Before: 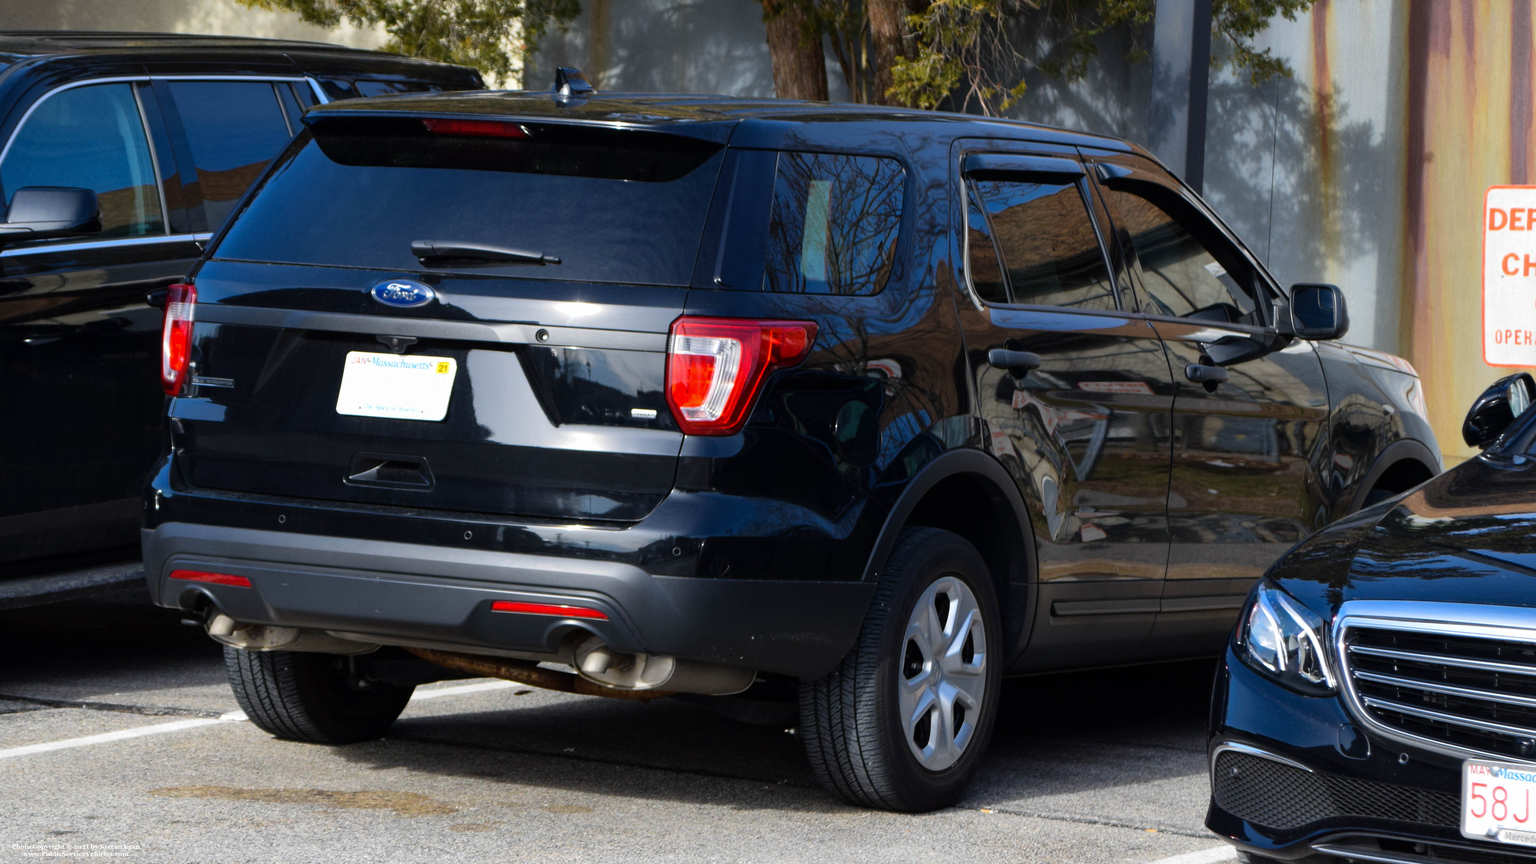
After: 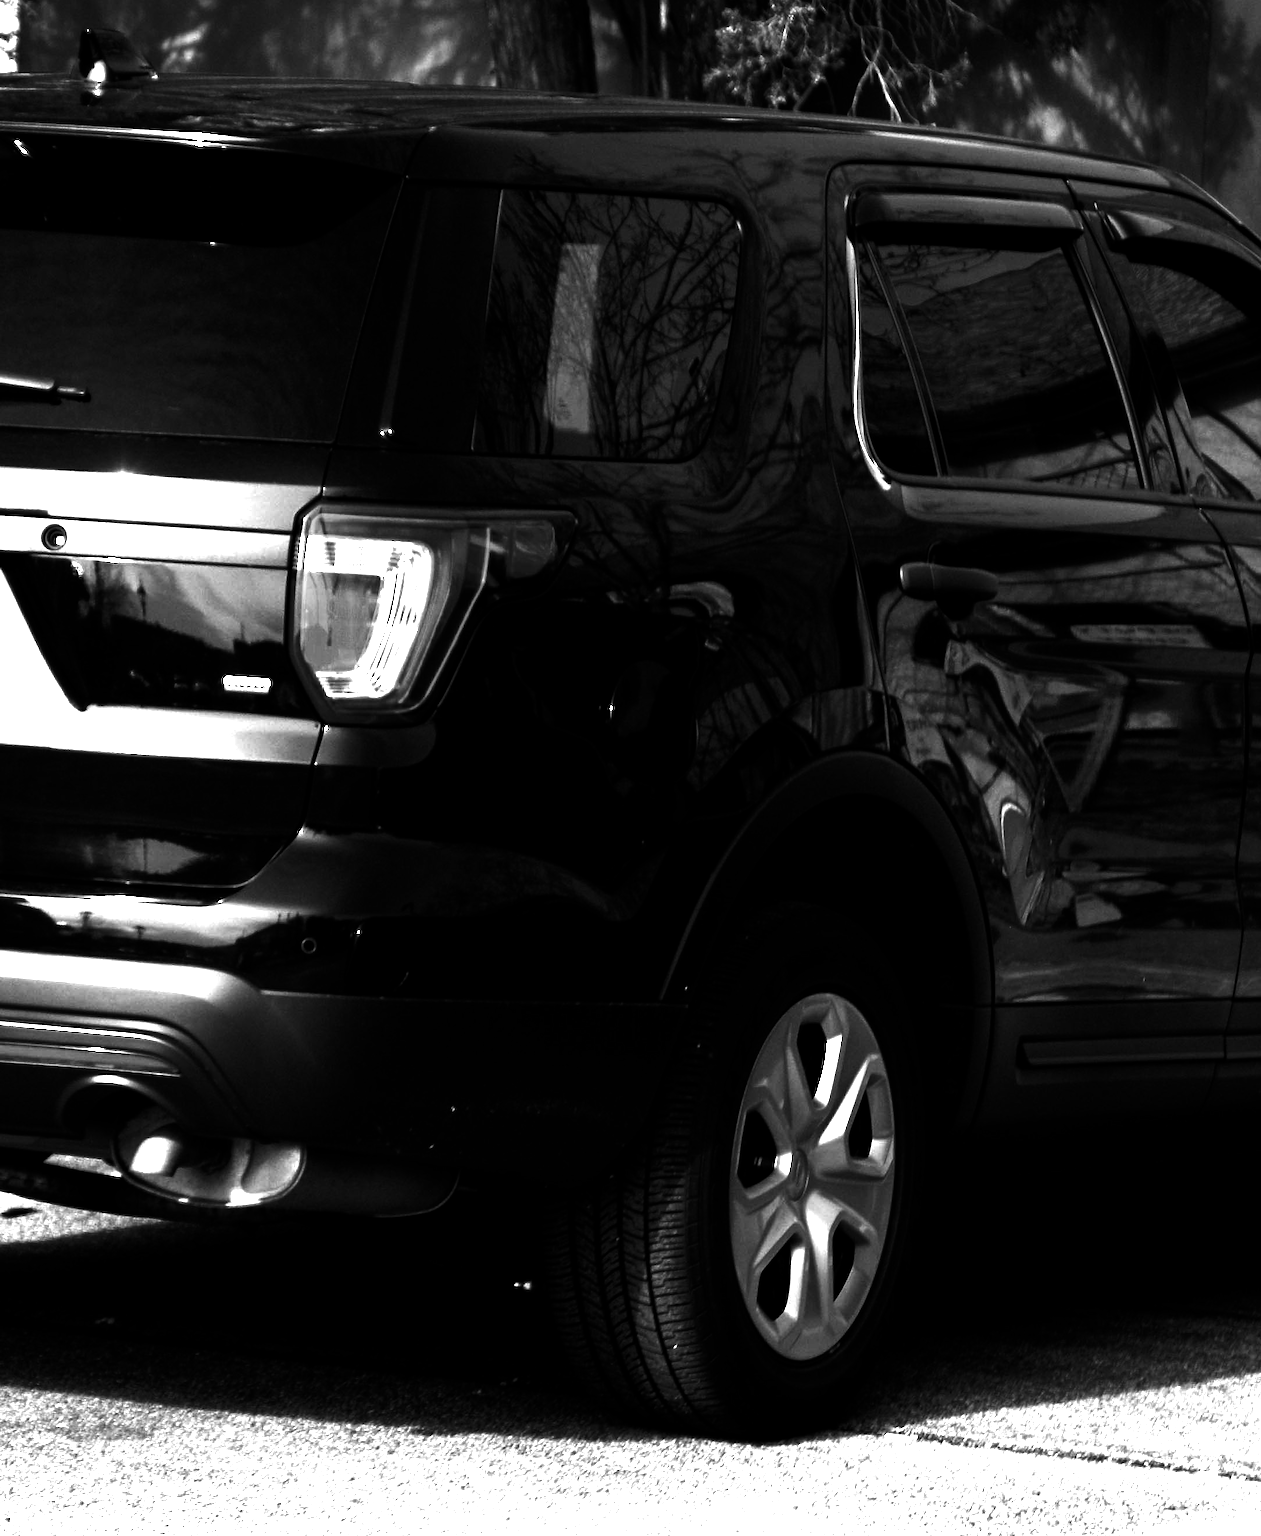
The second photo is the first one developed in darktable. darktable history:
exposure: black level correction 0.001, exposure 1.398 EV, compensate exposure bias true, compensate highlight preservation false
contrast brightness saturation: contrast 0.02, brightness -1, saturation -1
crop: left 33.452%, top 6.025%, right 23.155%
color contrast: green-magenta contrast 0.85, blue-yellow contrast 1.25, unbound 0
